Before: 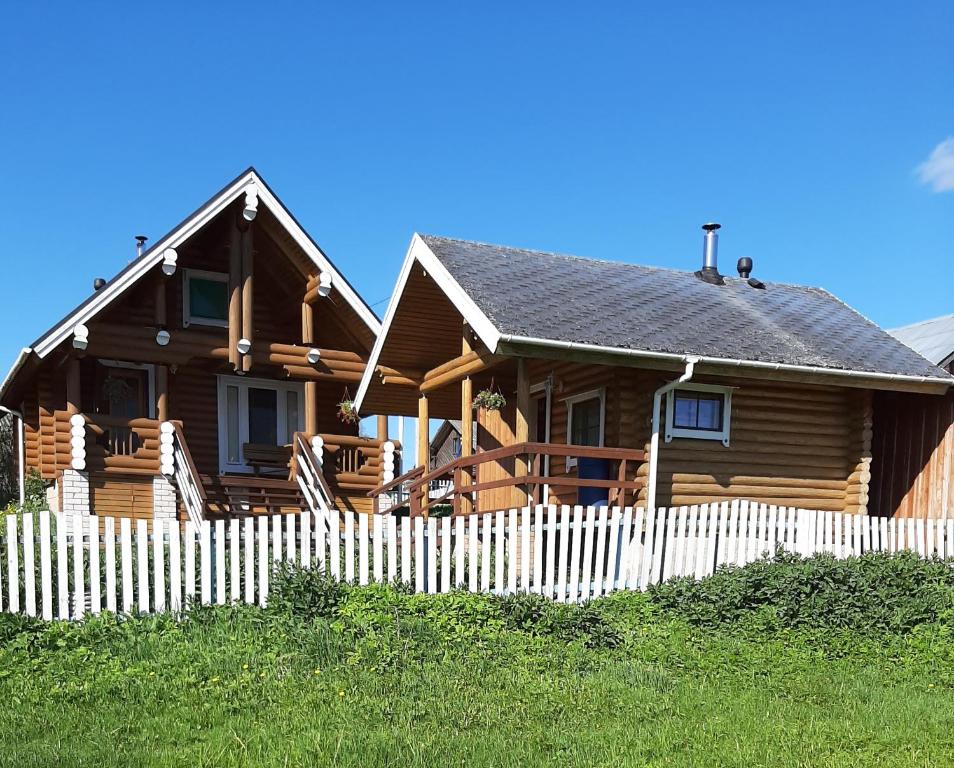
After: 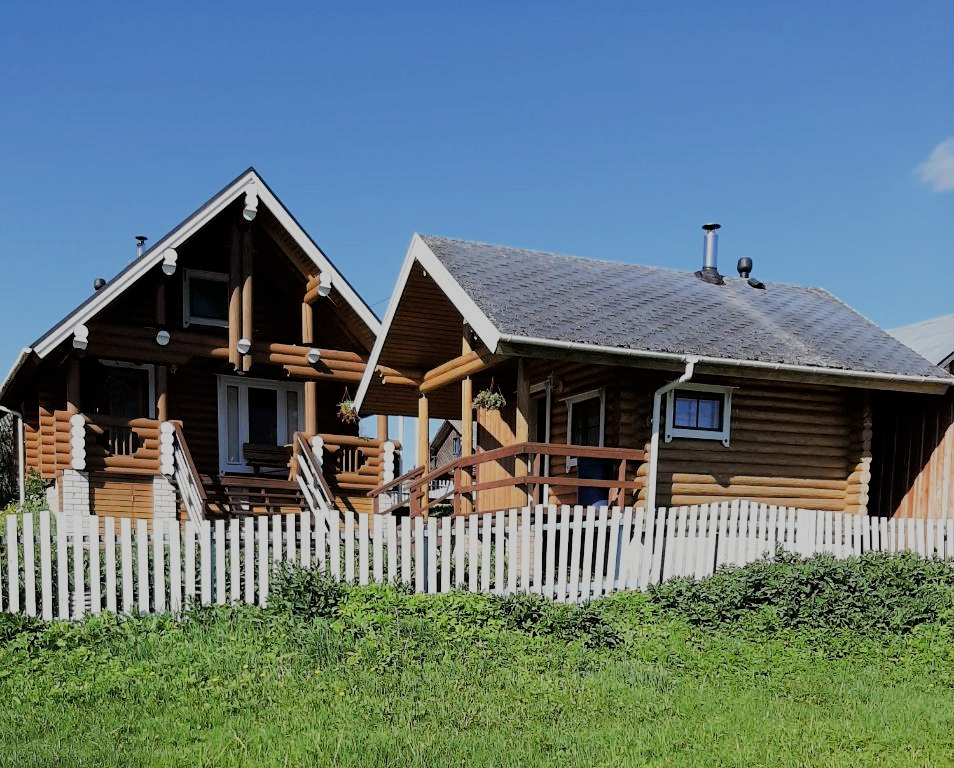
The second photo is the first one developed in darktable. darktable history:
filmic rgb: black relative exposure -6.04 EV, white relative exposure 6.95 EV, threshold 5.94 EV, hardness 2.27, enable highlight reconstruction true
